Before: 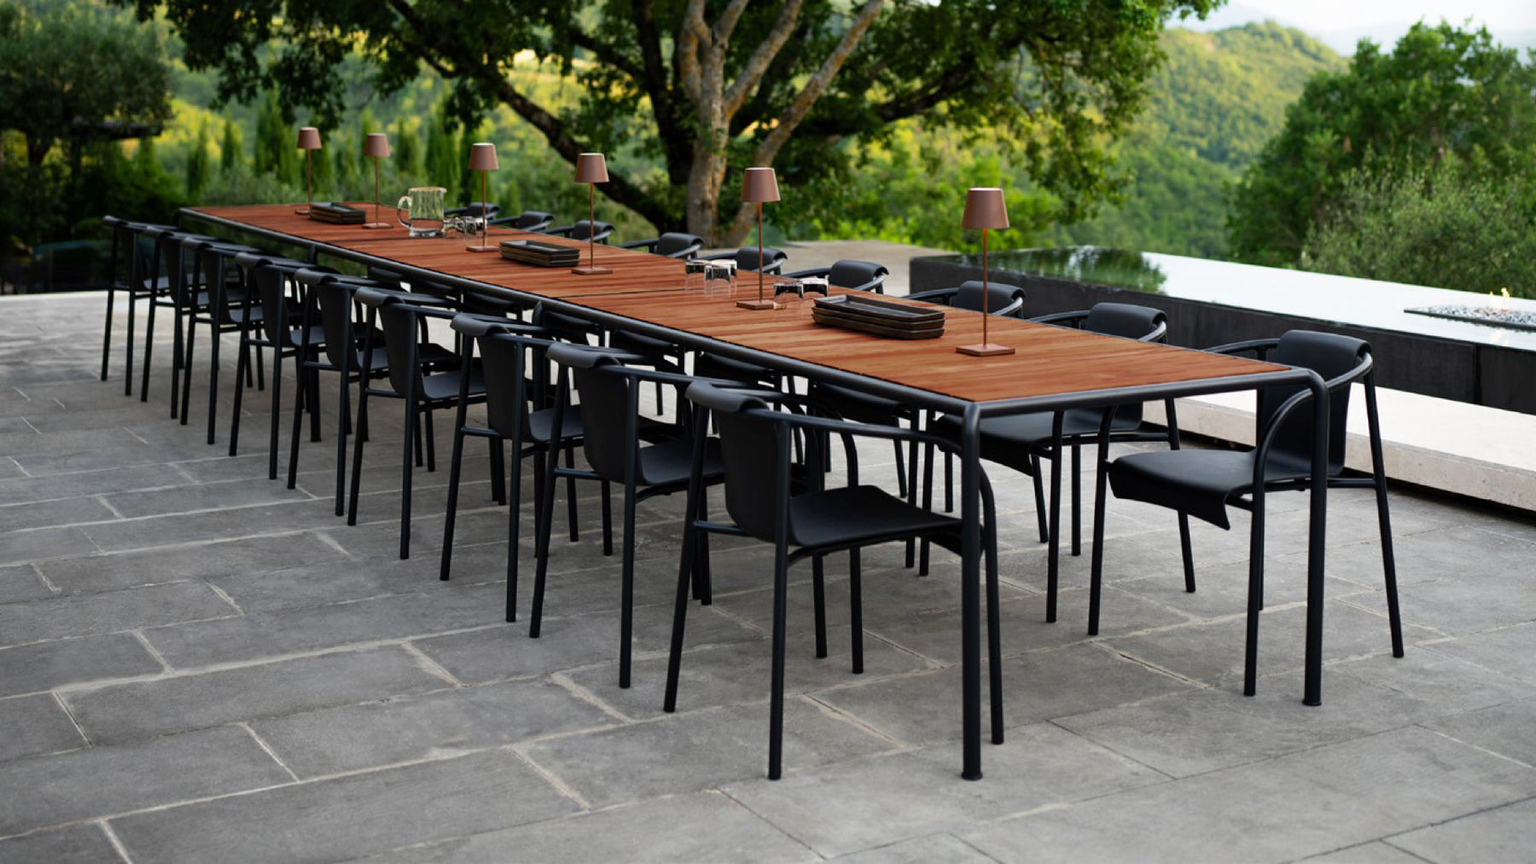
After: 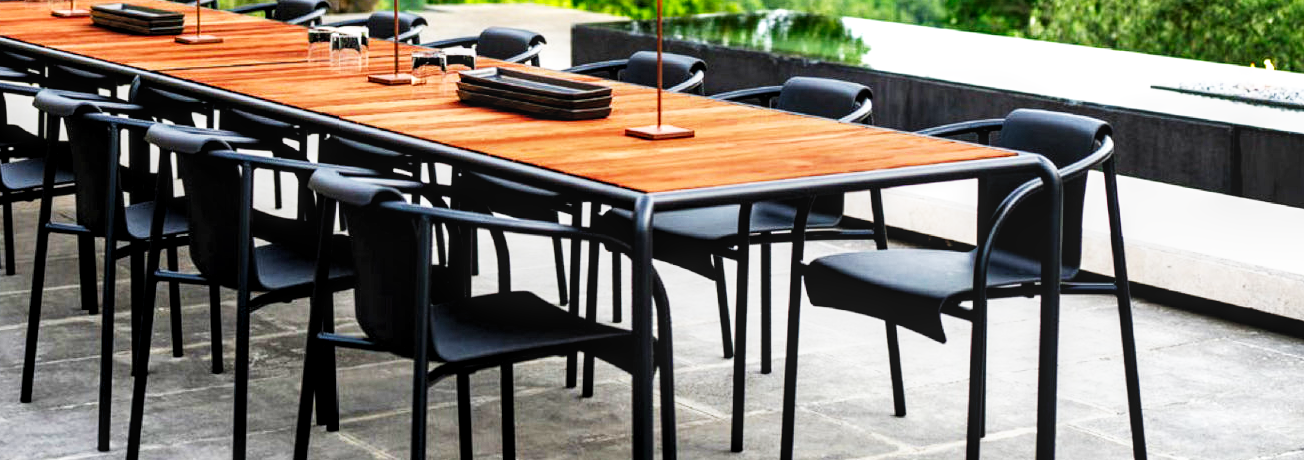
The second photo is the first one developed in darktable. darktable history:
local contrast: detail 130%
levels: levels [0.018, 0.493, 1]
base curve: curves: ch0 [(0, 0) (0.007, 0.004) (0.027, 0.03) (0.046, 0.07) (0.207, 0.54) (0.442, 0.872) (0.673, 0.972) (1, 1)], preserve colors none
shadows and highlights: radius 173.63, shadows 27.6, white point adjustment 3.1, highlights -68.39, soften with gaussian
crop and rotate: left 27.555%, top 27.521%, bottom 26.993%
